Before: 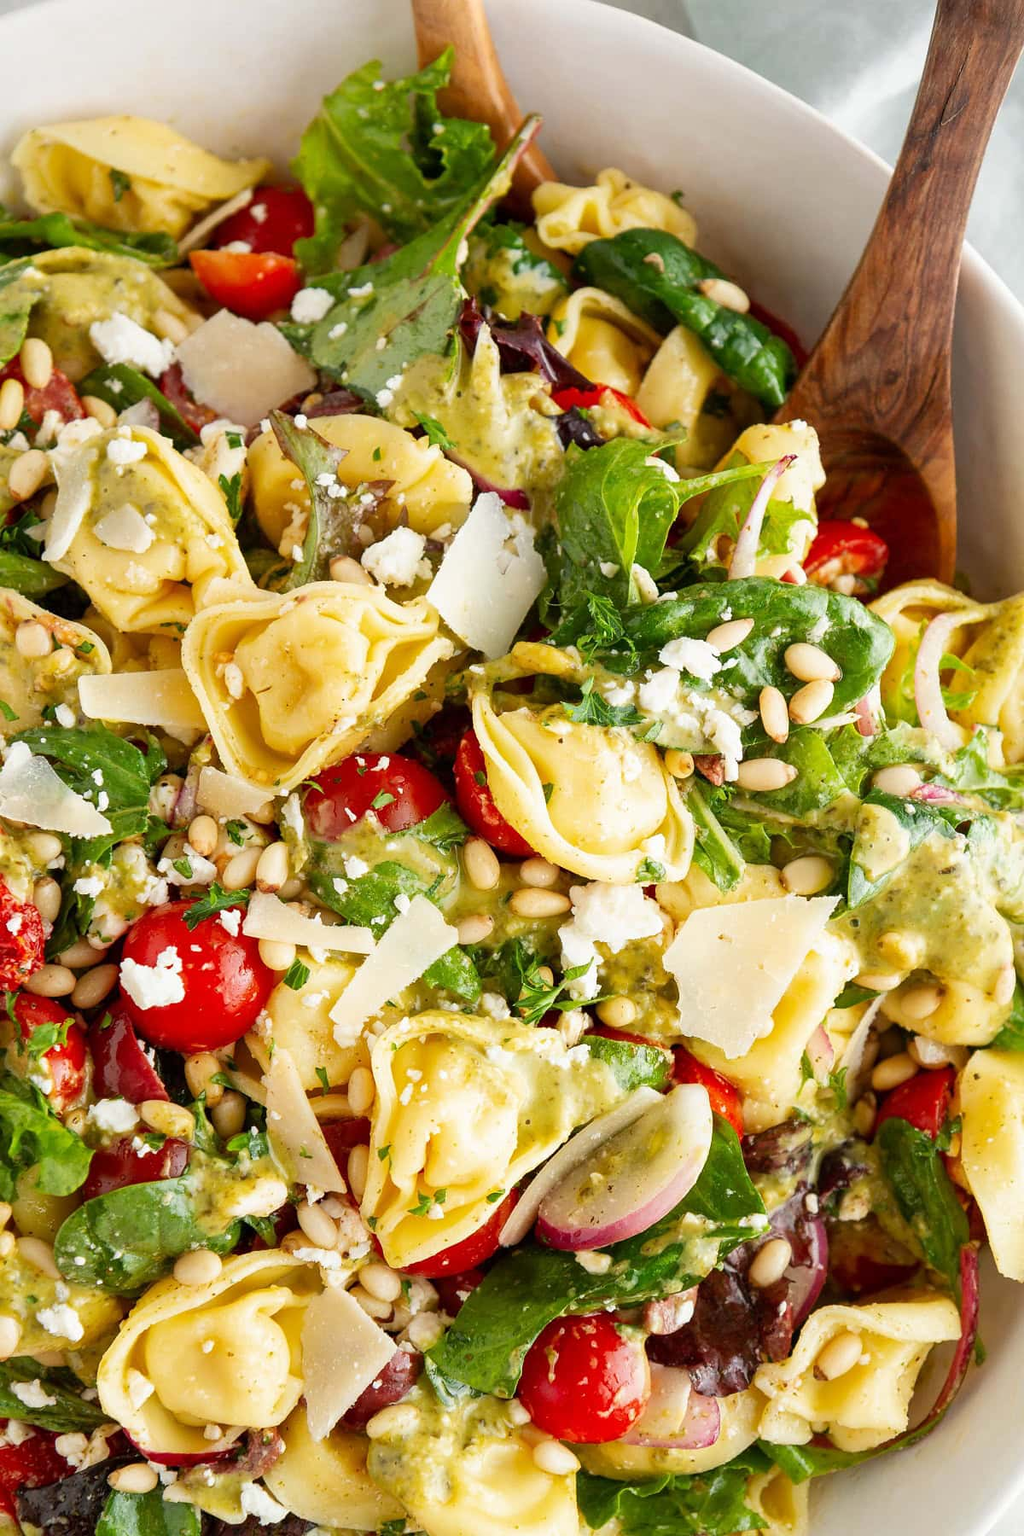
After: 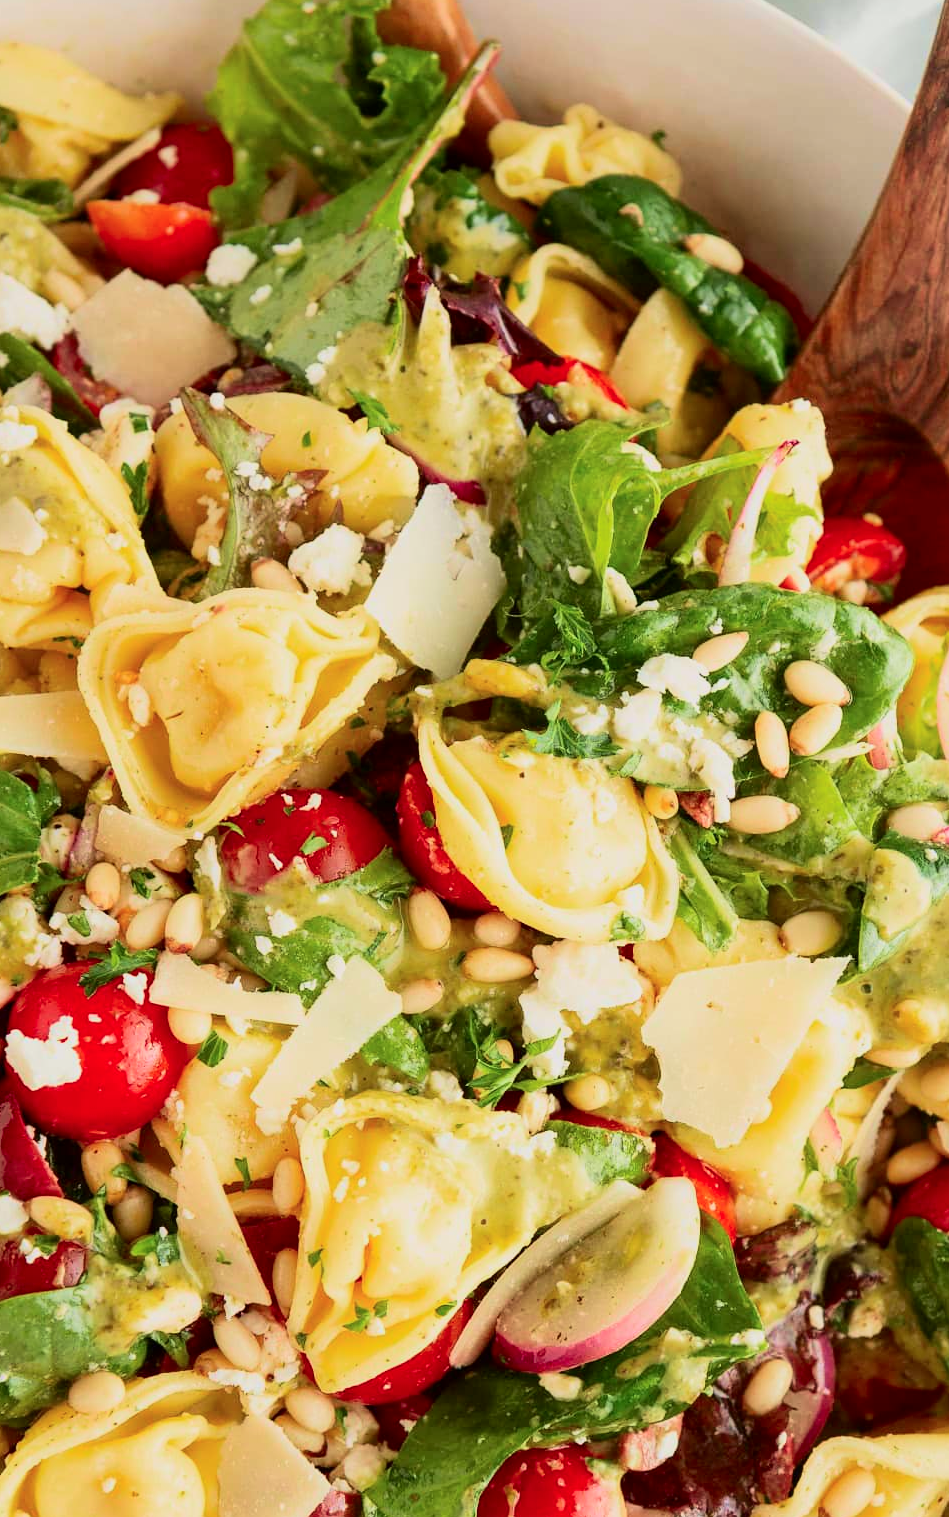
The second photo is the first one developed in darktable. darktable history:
crop: left 11.31%, top 5.213%, right 9.6%, bottom 10.468%
velvia: on, module defaults
tone curve: curves: ch0 [(0, 0) (0.091, 0.074) (0.184, 0.168) (0.491, 0.519) (0.748, 0.765) (1, 0.919)]; ch1 [(0, 0) (0.179, 0.173) (0.322, 0.32) (0.424, 0.424) (0.502, 0.504) (0.56, 0.578) (0.631, 0.667) (0.777, 0.806) (1, 1)]; ch2 [(0, 0) (0.434, 0.447) (0.483, 0.487) (0.547, 0.564) (0.676, 0.673) (1, 1)], color space Lab, independent channels, preserve colors none
